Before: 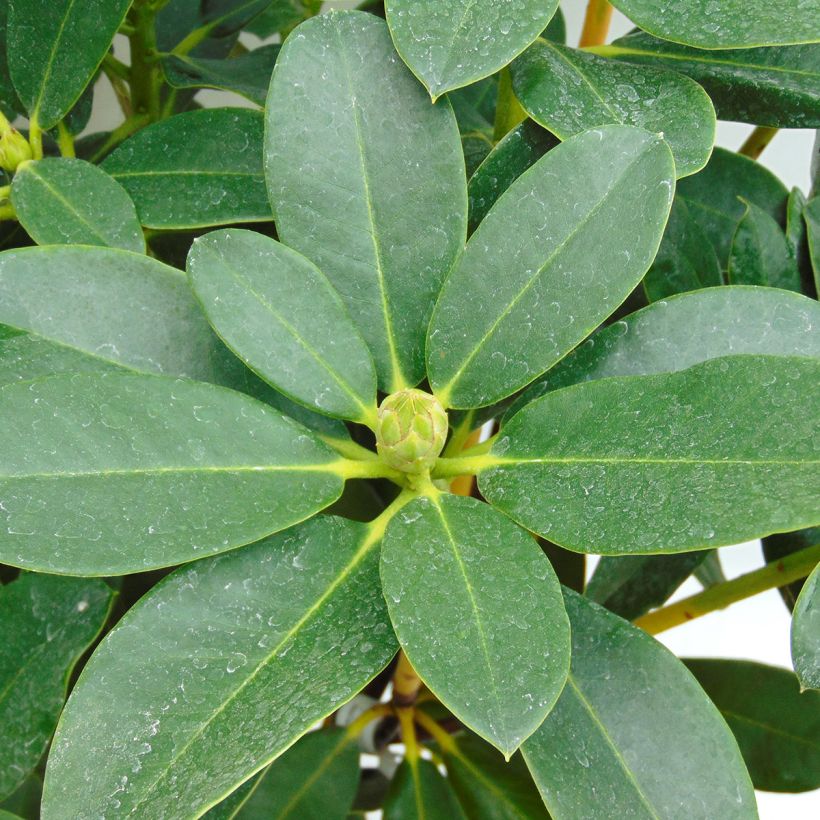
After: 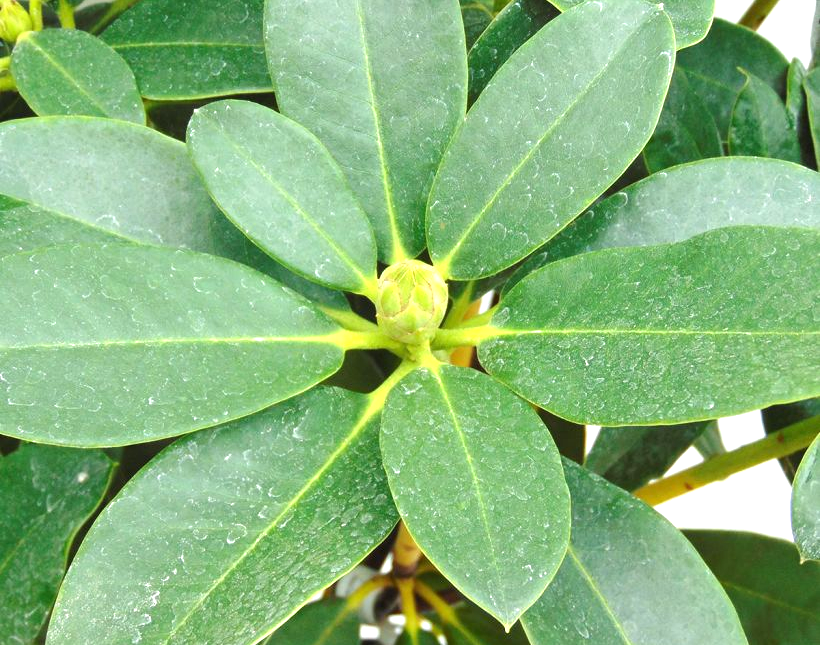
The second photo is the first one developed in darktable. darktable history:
exposure: black level correction 0, exposure 0.701 EV, compensate highlight preservation false
crop and rotate: top 15.808%, bottom 5.532%
tone equalizer: edges refinement/feathering 500, mask exposure compensation -1.57 EV, preserve details no
